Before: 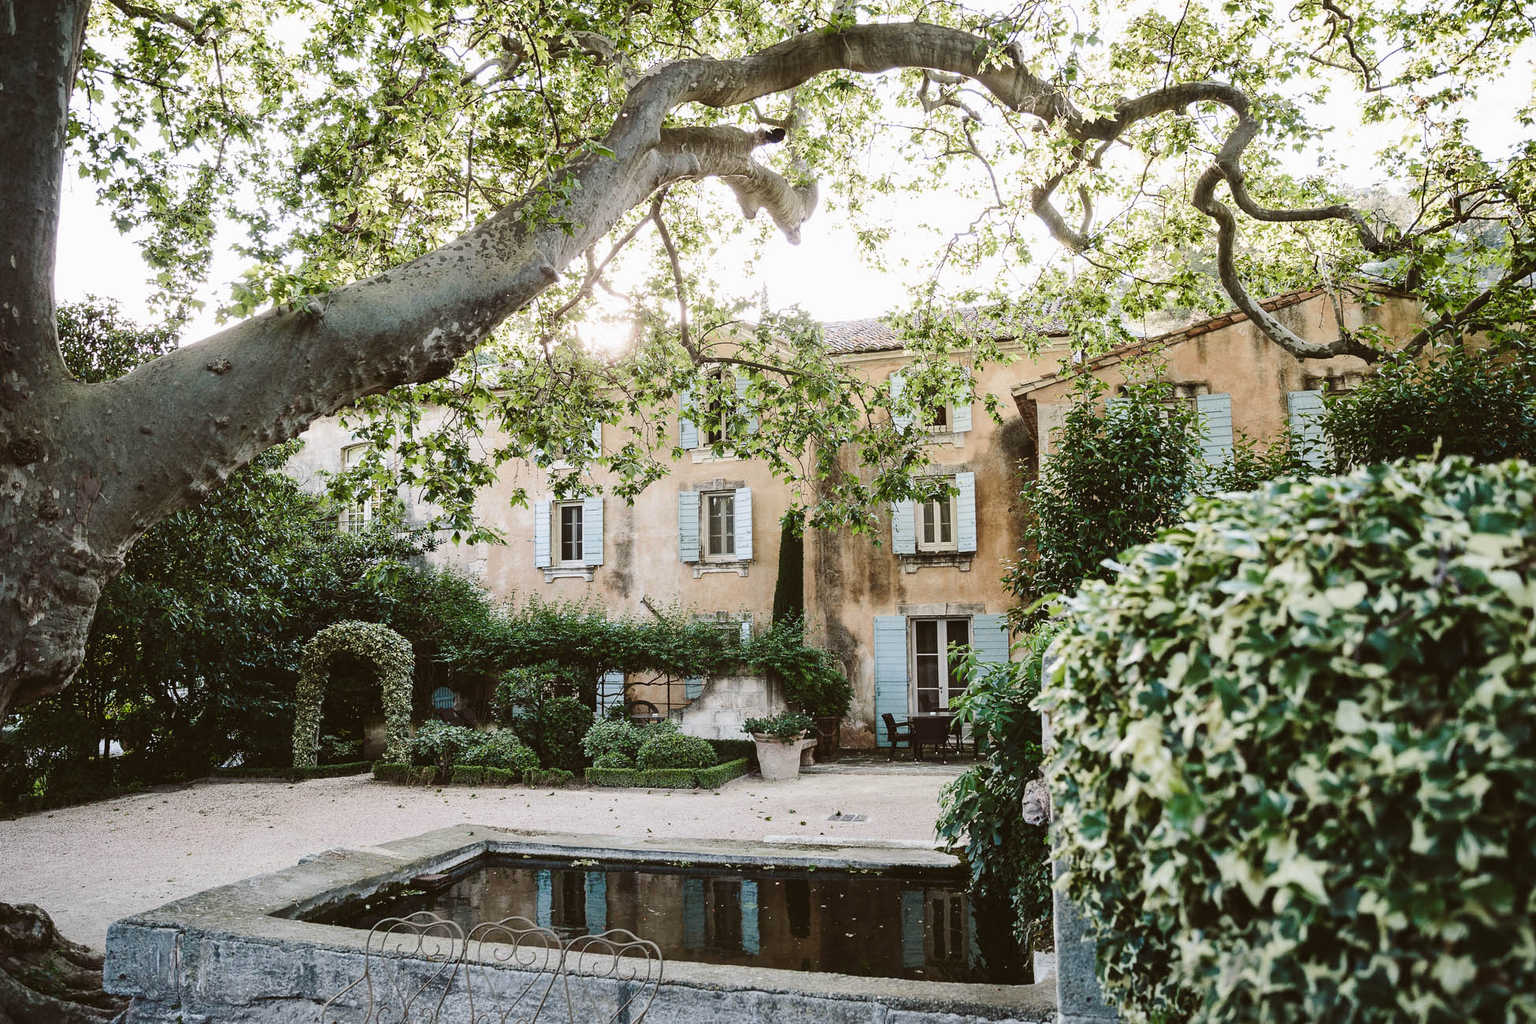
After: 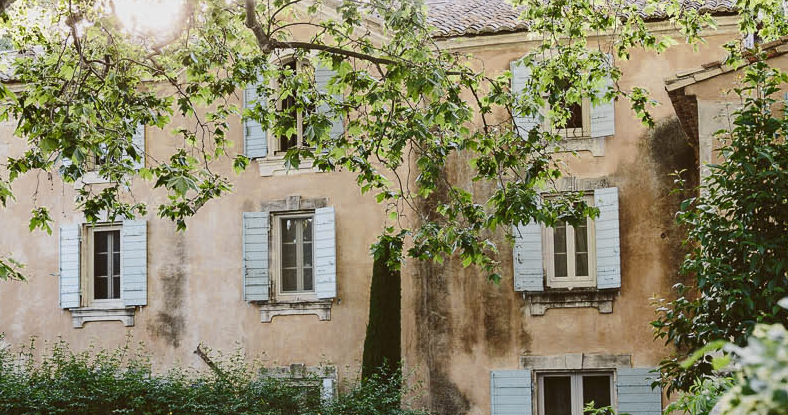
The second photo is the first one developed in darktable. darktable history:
crop: left 31.747%, top 31.754%, right 27.814%, bottom 36.258%
tone equalizer: -8 EV 0.258 EV, -7 EV 0.429 EV, -6 EV 0.43 EV, -5 EV 0.27 EV, -3 EV -0.254 EV, -2 EV -0.445 EV, -1 EV -0.397 EV, +0 EV -0.252 EV
color zones: curves: ch0 [(0, 0.485) (0.178, 0.476) (0.261, 0.623) (0.411, 0.403) (0.708, 0.603) (0.934, 0.412)]; ch1 [(0.003, 0.485) (0.149, 0.496) (0.229, 0.584) (0.326, 0.551) (0.484, 0.262) (0.757, 0.643)]
